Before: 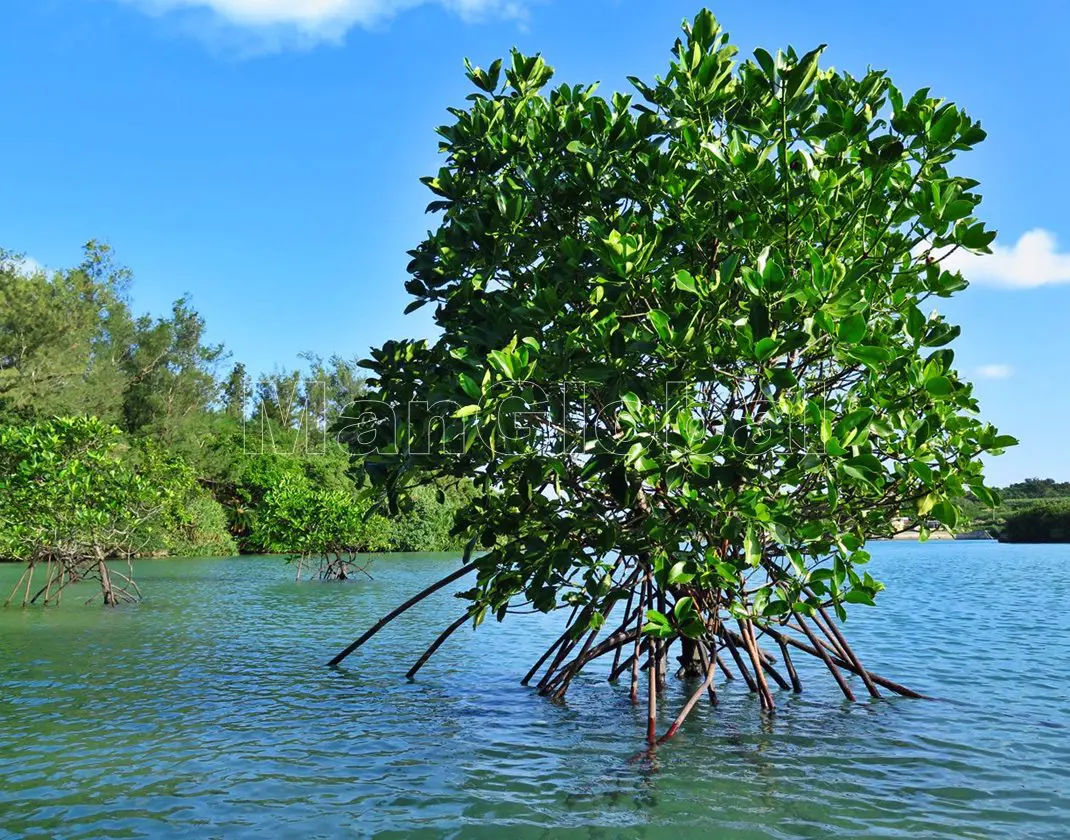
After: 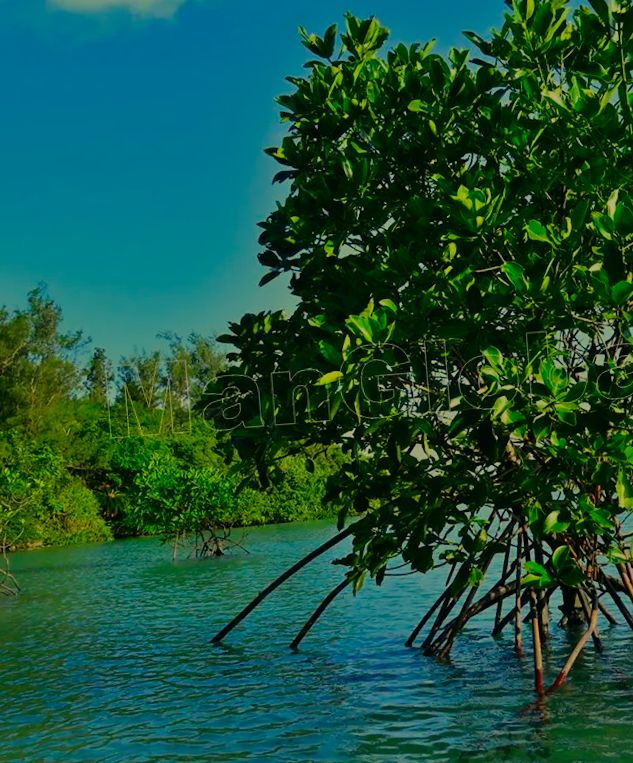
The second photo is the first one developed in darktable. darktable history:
crop: left 10.644%, right 26.528%
contrast brightness saturation: contrast 0.04, saturation 0.07
color correction: highlights a* -7.33, highlights b* 1.26, shadows a* -3.55, saturation 1.4
white balance: red 1.123, blue 0.83
exposure: exposure 0.515 EV, compensate highlight preservation false
tone equalizer: -8 EV -2 EV, -7 EV -2 EV, -6 EV -2 EV, -5 EV -2 EV, -4 EV -2 EV, -3 EV -2 EV, -2 EV -2 EV, -1 EV -1.63 EV, +0 EV -2 EV
rotate and perspective: rotation -4.57°, crop left 0.054, crop right 0.944, crop top 0.087, crop bottom 0.914
